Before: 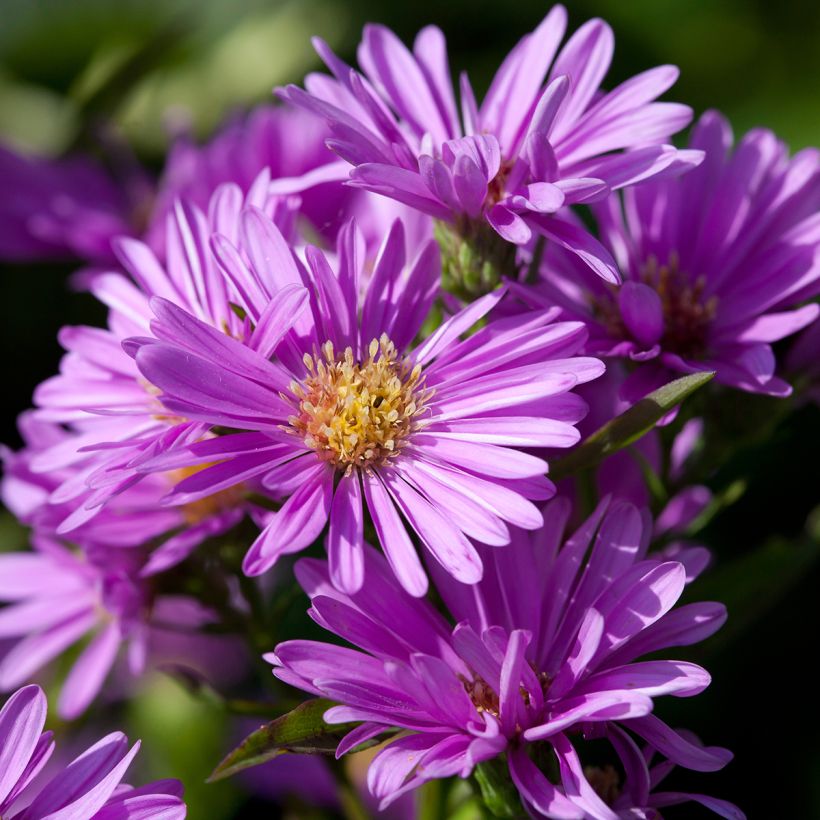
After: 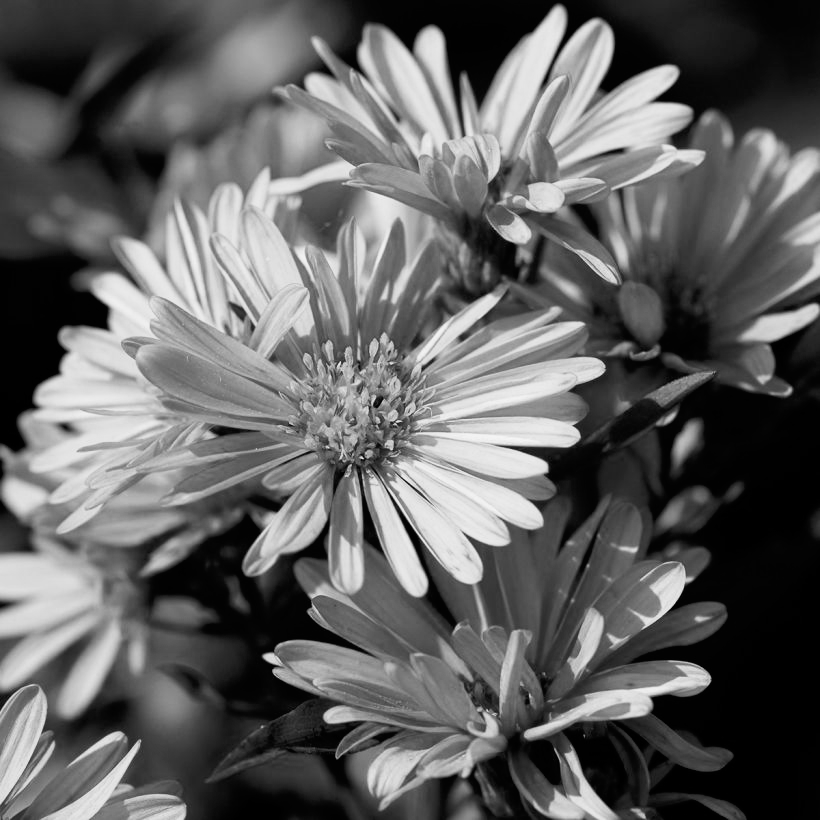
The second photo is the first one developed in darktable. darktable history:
tone curve: curves: ch0 [(0, 0) (0.118, 0.034) (0.182, 0.124) (0.265, 0.214) (0.504, 0.508) (0.783, 0.825) (1, 1)], color space Lab, linked channels, preserve colors none
color calibration "t3mujinpack channel mixer": output gray [0.22, 0.42, 0.37, 0], gray › normalize channels true, illuminant same as pipeline (D50), adaptation XYZ, x 0.346, y 0.359, gamut compression 0
